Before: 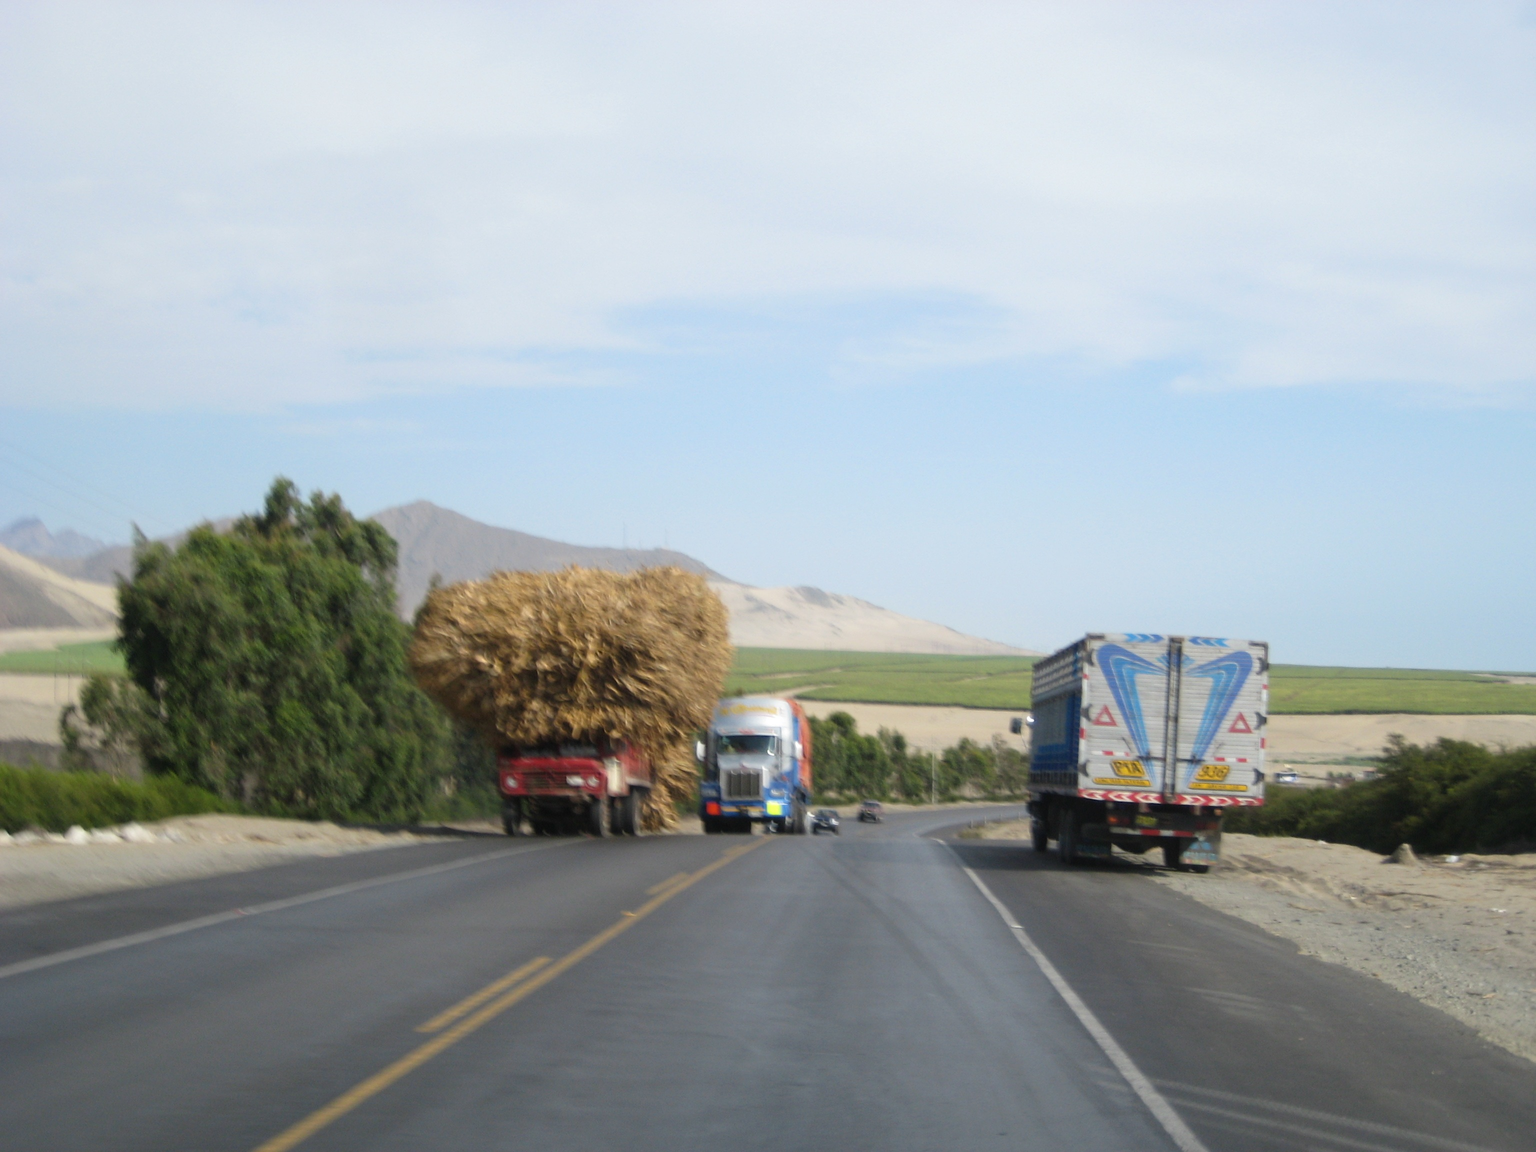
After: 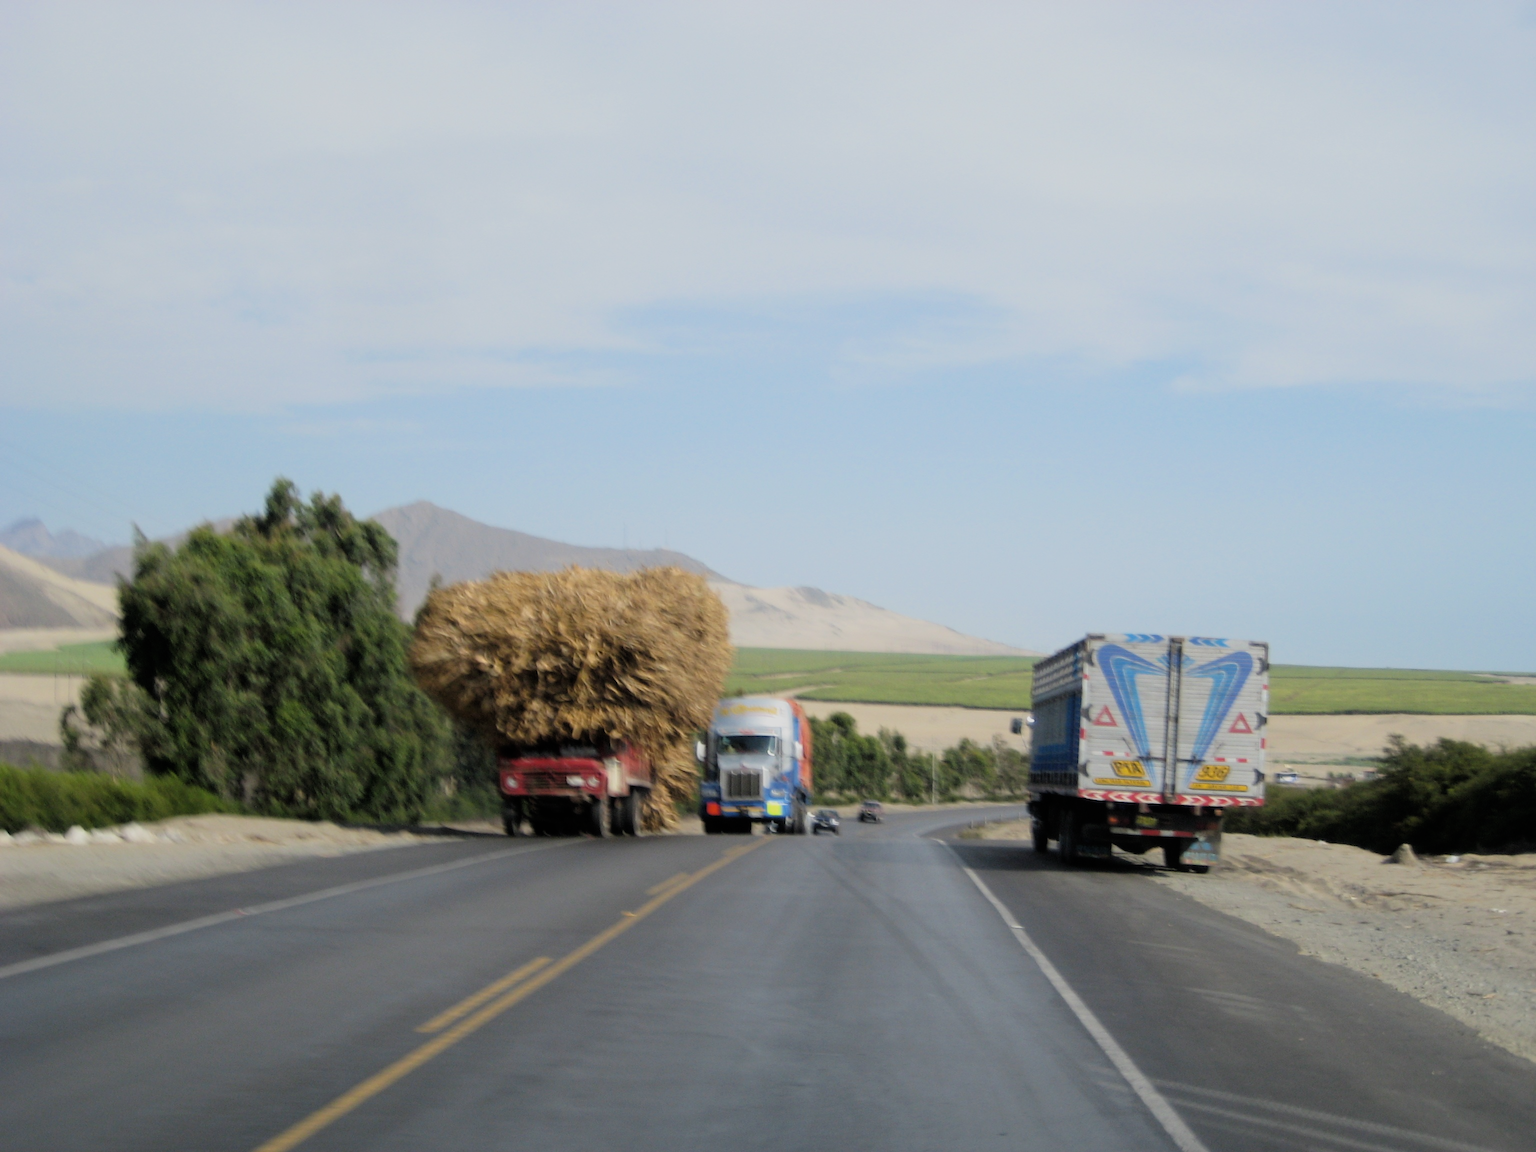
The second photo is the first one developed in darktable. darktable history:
filmic rgb: black relative exposure -7.95 EV, white relative exposure 4.08 EV, hardness 4.03, latitude 51.2%, contrast 1.007, shadows ↔ highlights balance 5.09%, color science v6 (2022)
